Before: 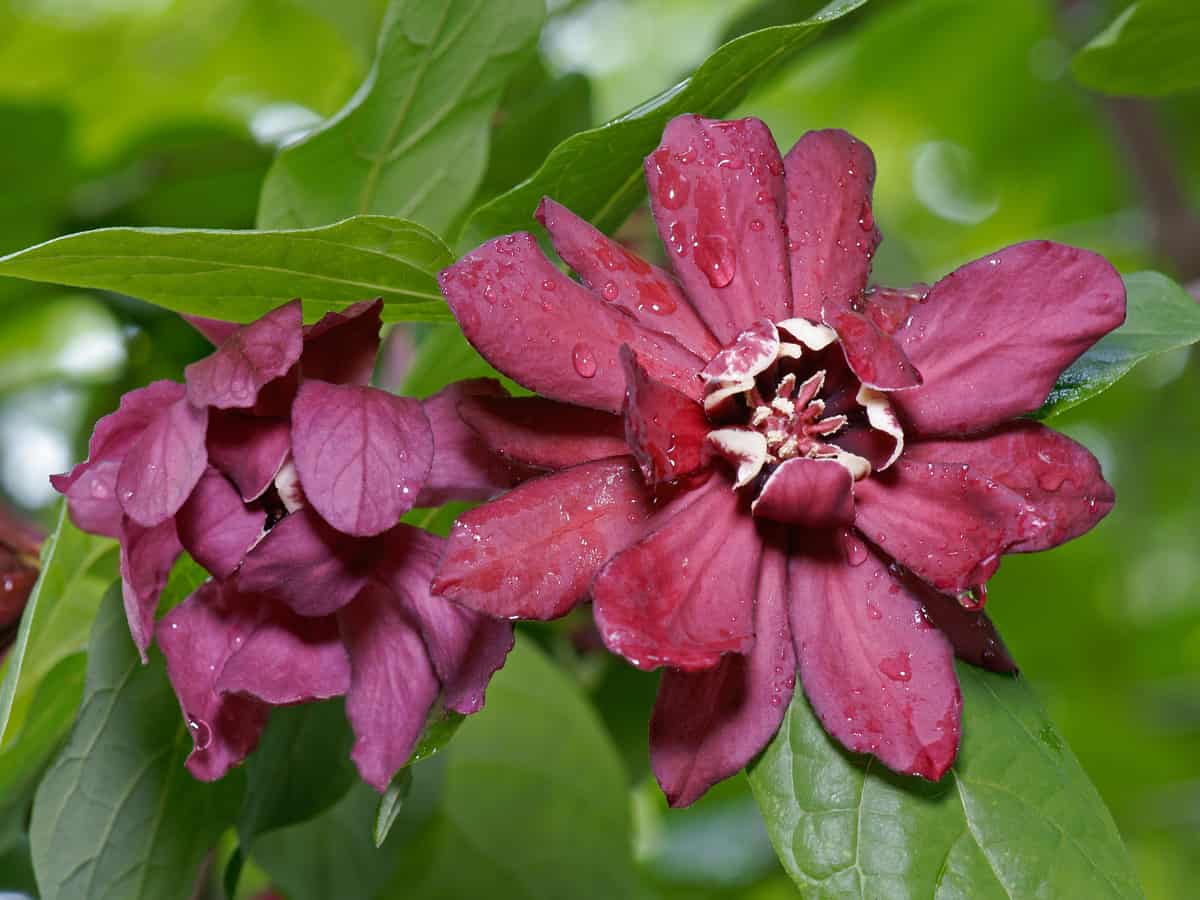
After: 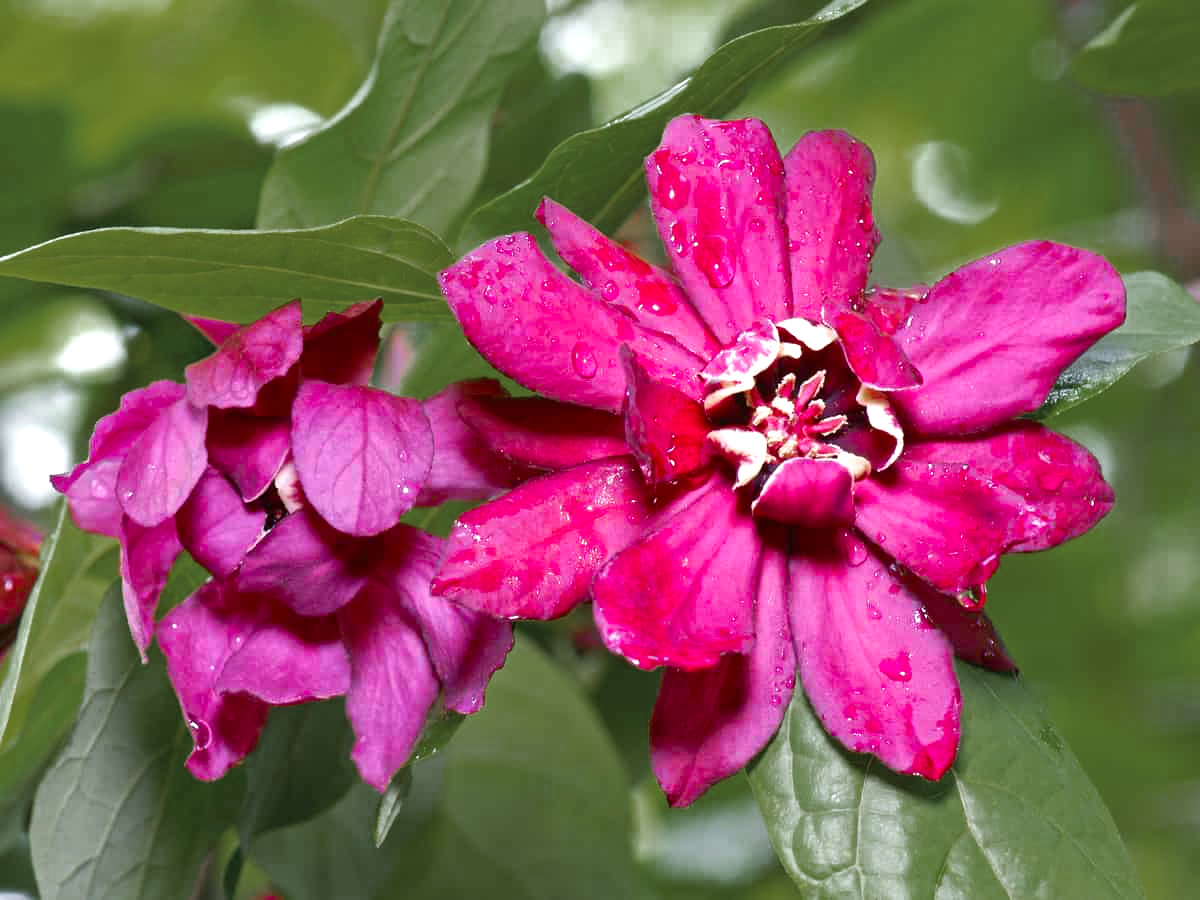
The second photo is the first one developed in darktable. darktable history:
exposure: black level correction 0, exposure 0.691 EV, compensate highlight preservation false
color zones: curves: ch0 [(0, 0.48) (0.209, 0.398) (0.305, 0.332) (0.429, 0.493) (0.571, 0.5) (0.714, 0.5) (0.857, 0.5) (1, 0.48)]; ch1 [(0, 0.736) (0.143, 0.625) (0.225, 0.371) (0.429, 0.256) (0.571, 0.241) (0.714, 0.213) (0.857, 0.48) (1, 0.736)]; ch2 [(0, 0.448) (0.143, 0.498) (0.286, 0.5) (0.429, 0.5) (0.571, 0.5) (0.714, 0.5) (0.857, 0.5) (1, 0.448)]
